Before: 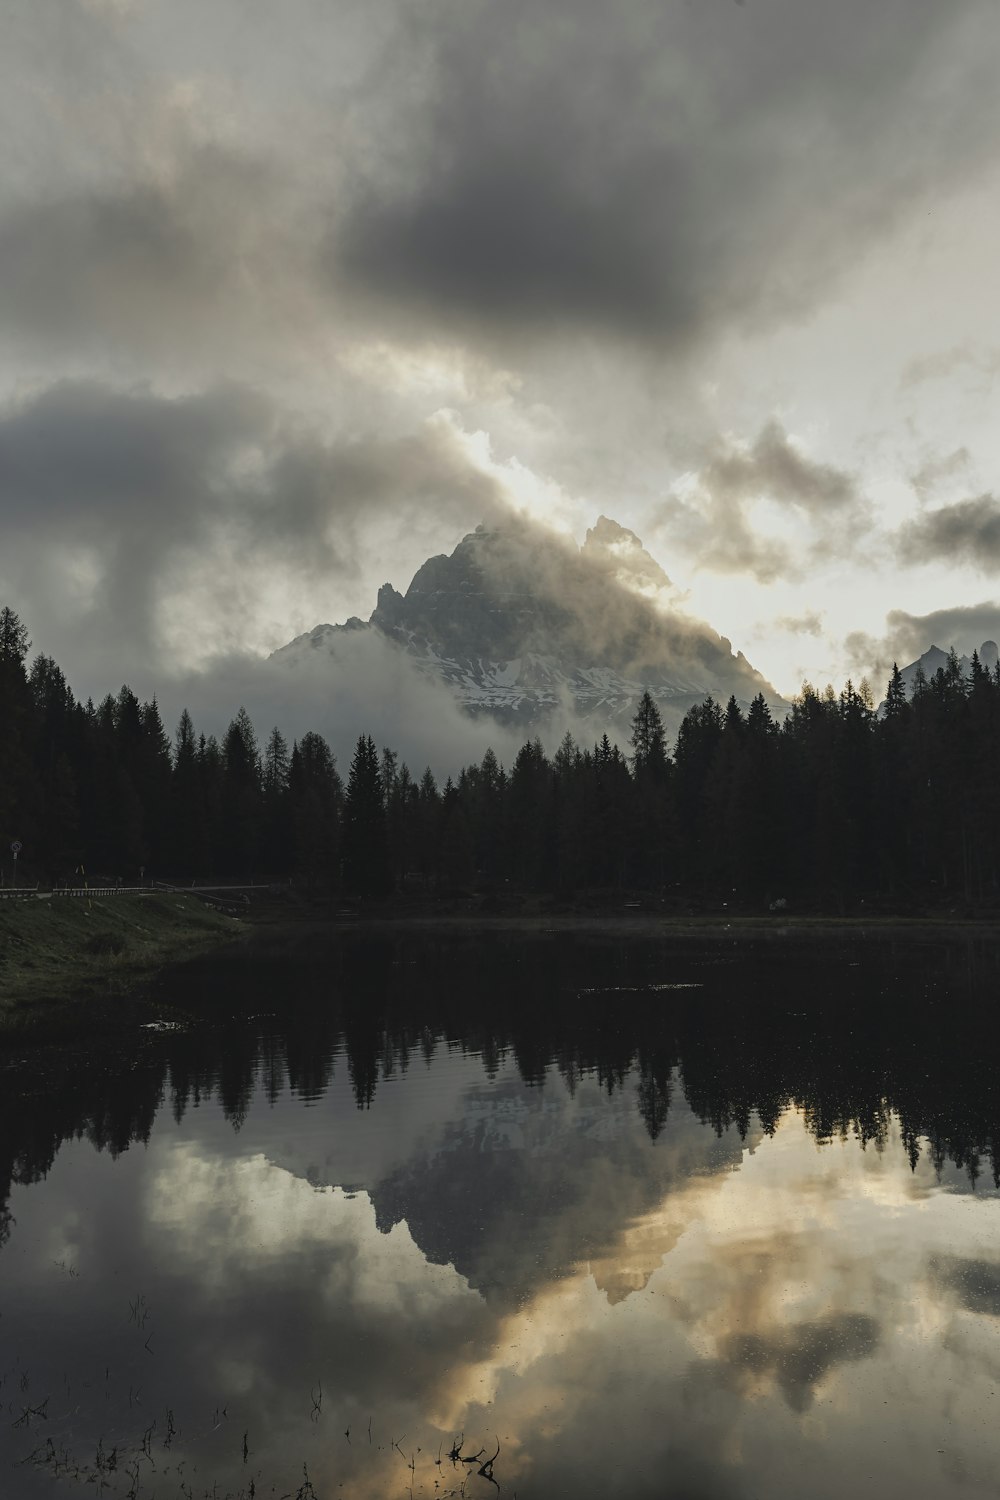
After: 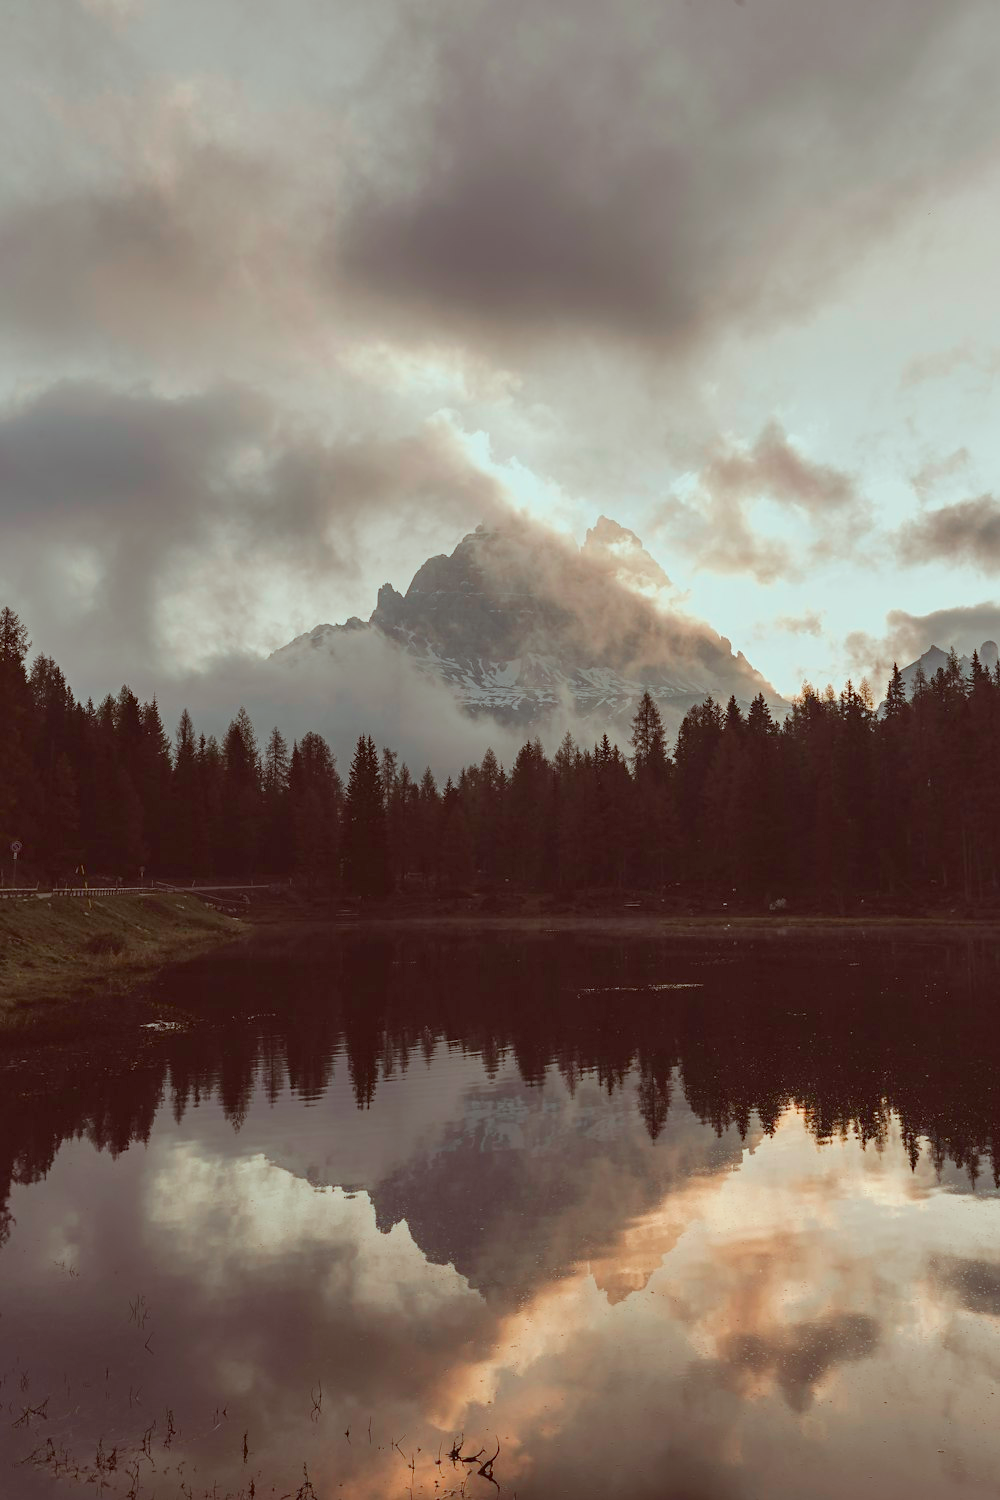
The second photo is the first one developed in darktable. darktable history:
white balance: red 0.98, blue 1.034
color correction: highlights a* -7.23, highlights b* -0.161, shadows a* 20.08, shadows b* 11.73
local contrast: mode bilateral grid, contrast 20, coarseness 50, detail 102%, midtone range 0.2
